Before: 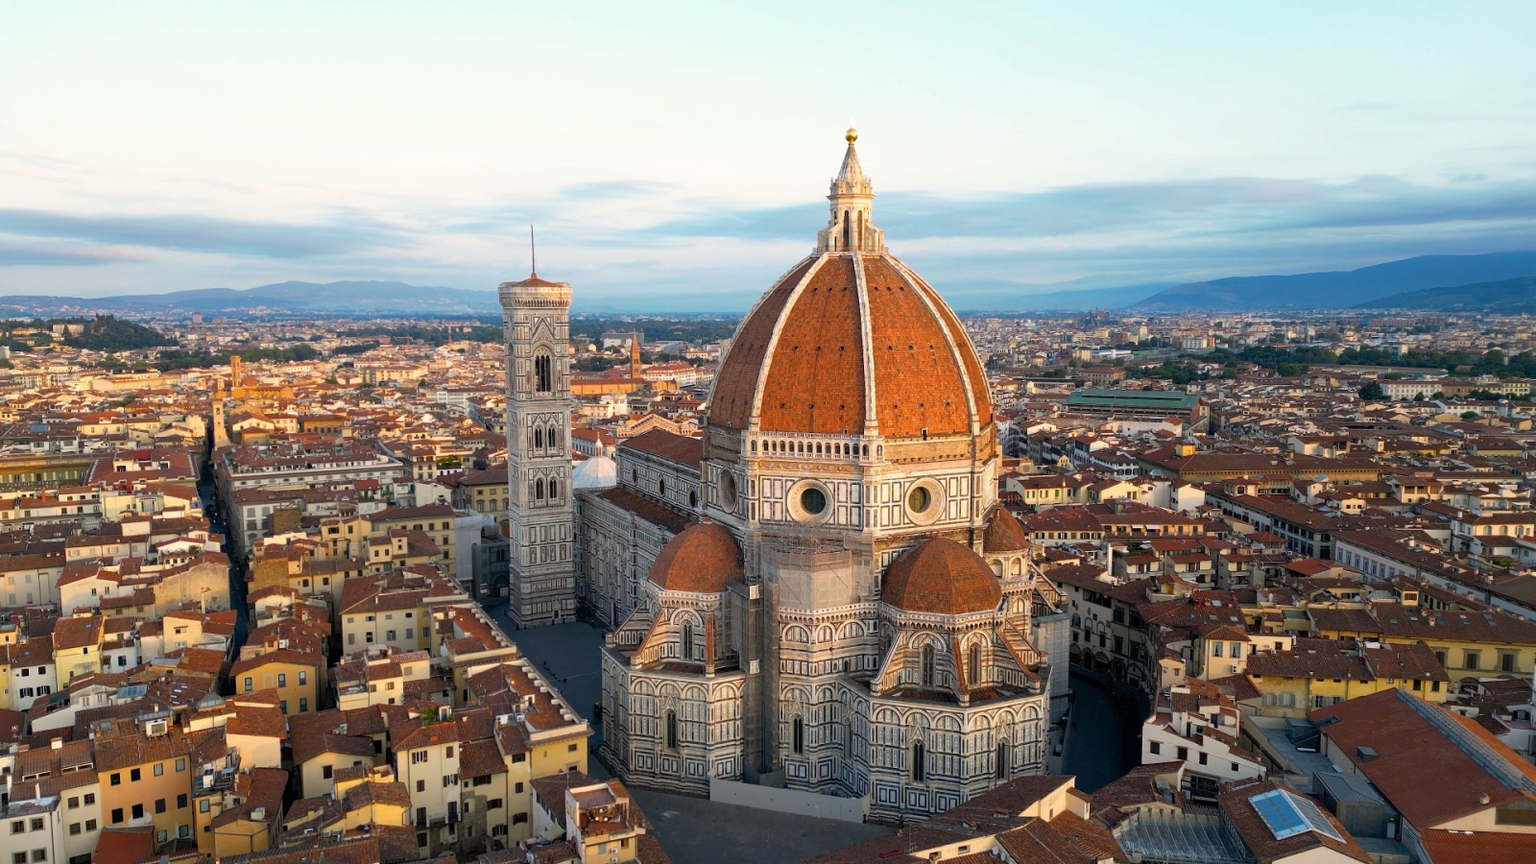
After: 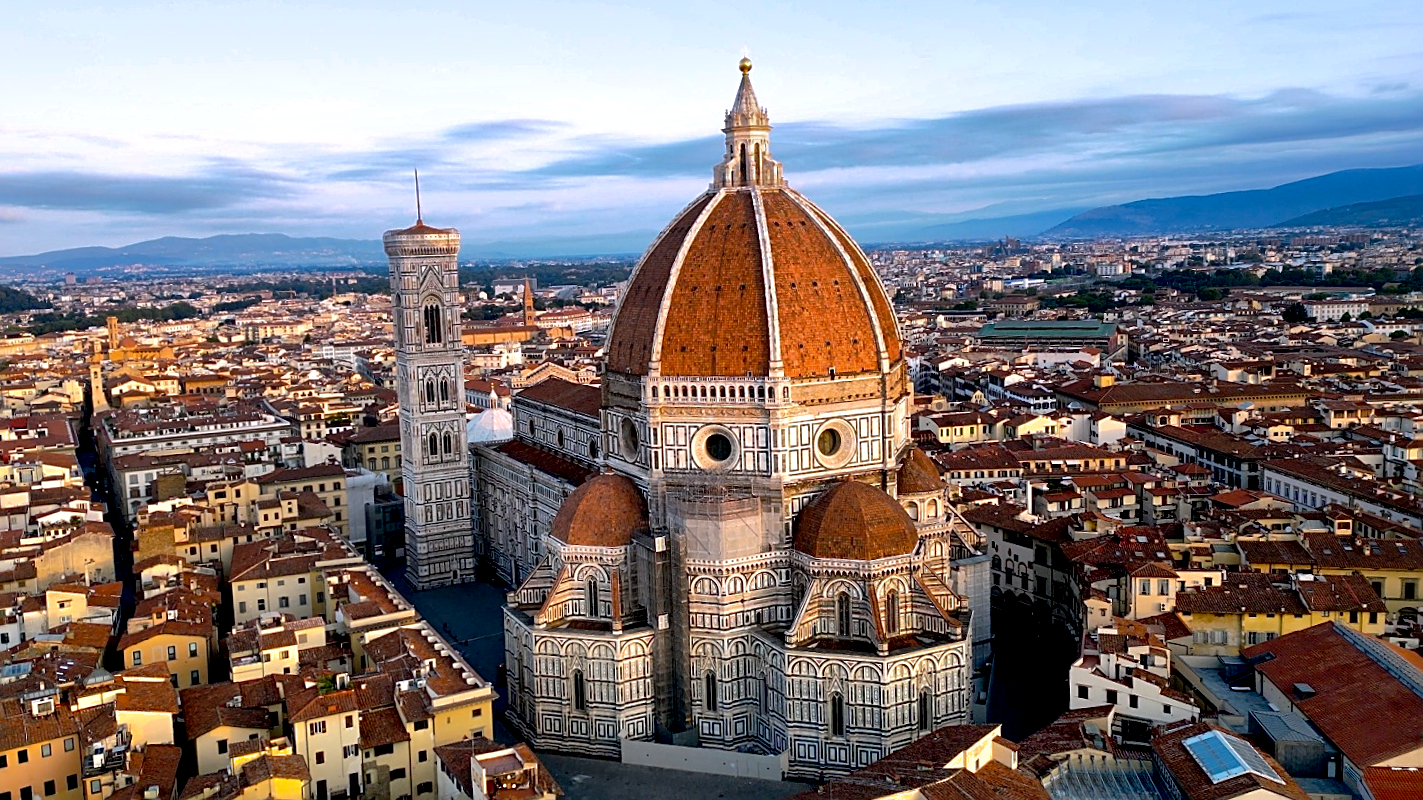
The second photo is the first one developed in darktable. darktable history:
exposure: black level correction 0.016, exposure -0.009 EV, compensate highlight preservation false
crop and rotate: angle 1.96°, left 5.673%, top 5.673%
tone equalizer: -8 EV -0.75 EV, -7 EV -0.7 EV, -6 EV -0.6 EV, -5 EV -0.4 EV, -3 EV 0.4 EV, -2 EV 0.6 EV, -1 EV 0.7 EV, +0 EV 0.75 EV, edges refinement/feathering 500, mask exposure compensation -1.57 EV, preserve details no
graduated density: hue 238.83°, saturation 50%
shadows and highlights: on, module defaults
local contrast: mode bilateral grid, contrast 20, coarseness 50, detail 148%, midtone range 0.2
sharpen: on, module defaults
